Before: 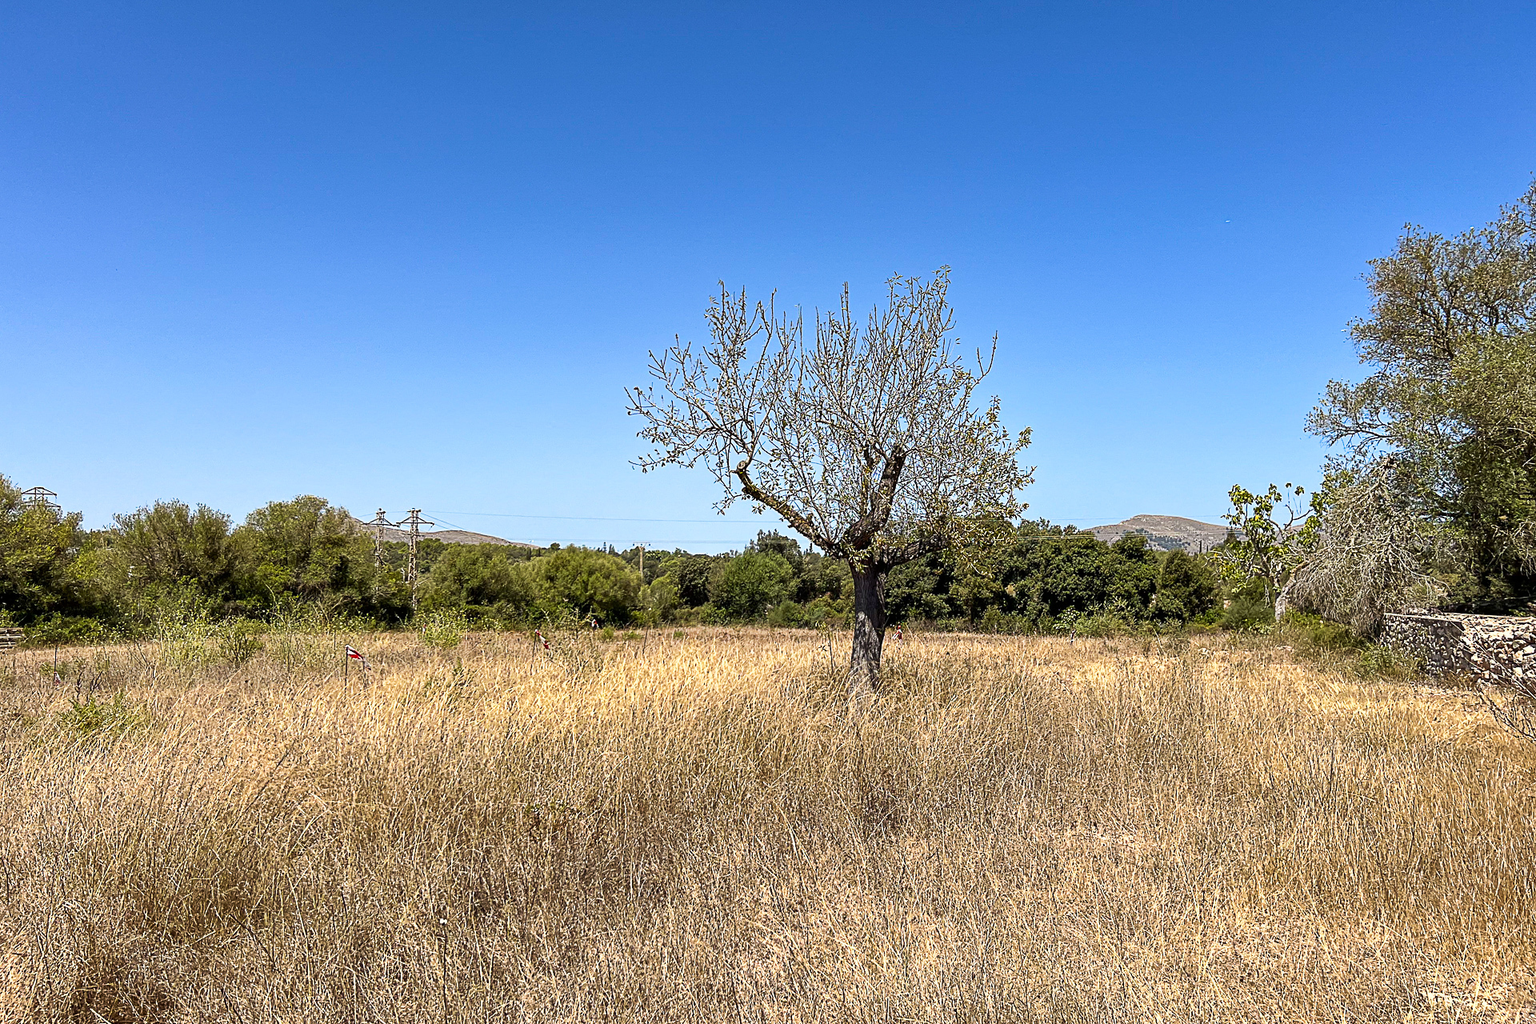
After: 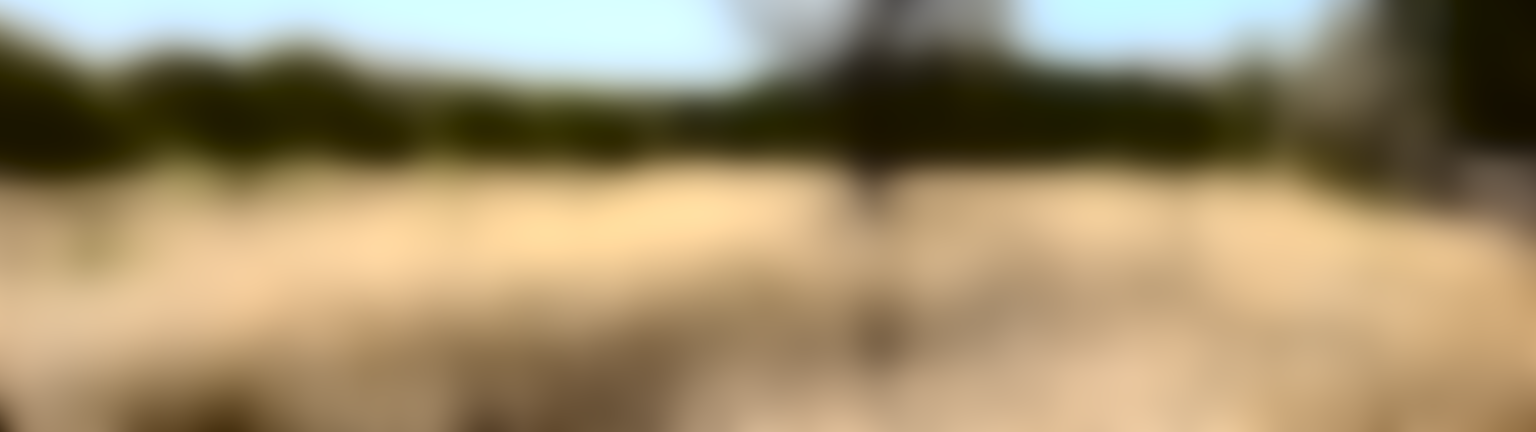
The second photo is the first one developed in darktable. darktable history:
tone equalizer: -8 EV -0.417 EV, -7 EV -0.389 EV, -6 EV -0.333 EV, -5 EV -0.222 EV, -3 EV 0.222 EV, -2 EV 0.333 EV, -1 EV 0.389 EV, +0 EV 0.417 EV, edges refinement/feathering 500, mask exposure compensation -1.57 EV, preserve details no
crop: top 45.551%, bottom 12.262%
lowpass: radius 31.92, contrast 1.72, brightness -0.98, saturation 0.94
exposure: black level correction 0.005, exposure 0.286 EV, compensate highlight preservation false
local contrast: detail 110%
